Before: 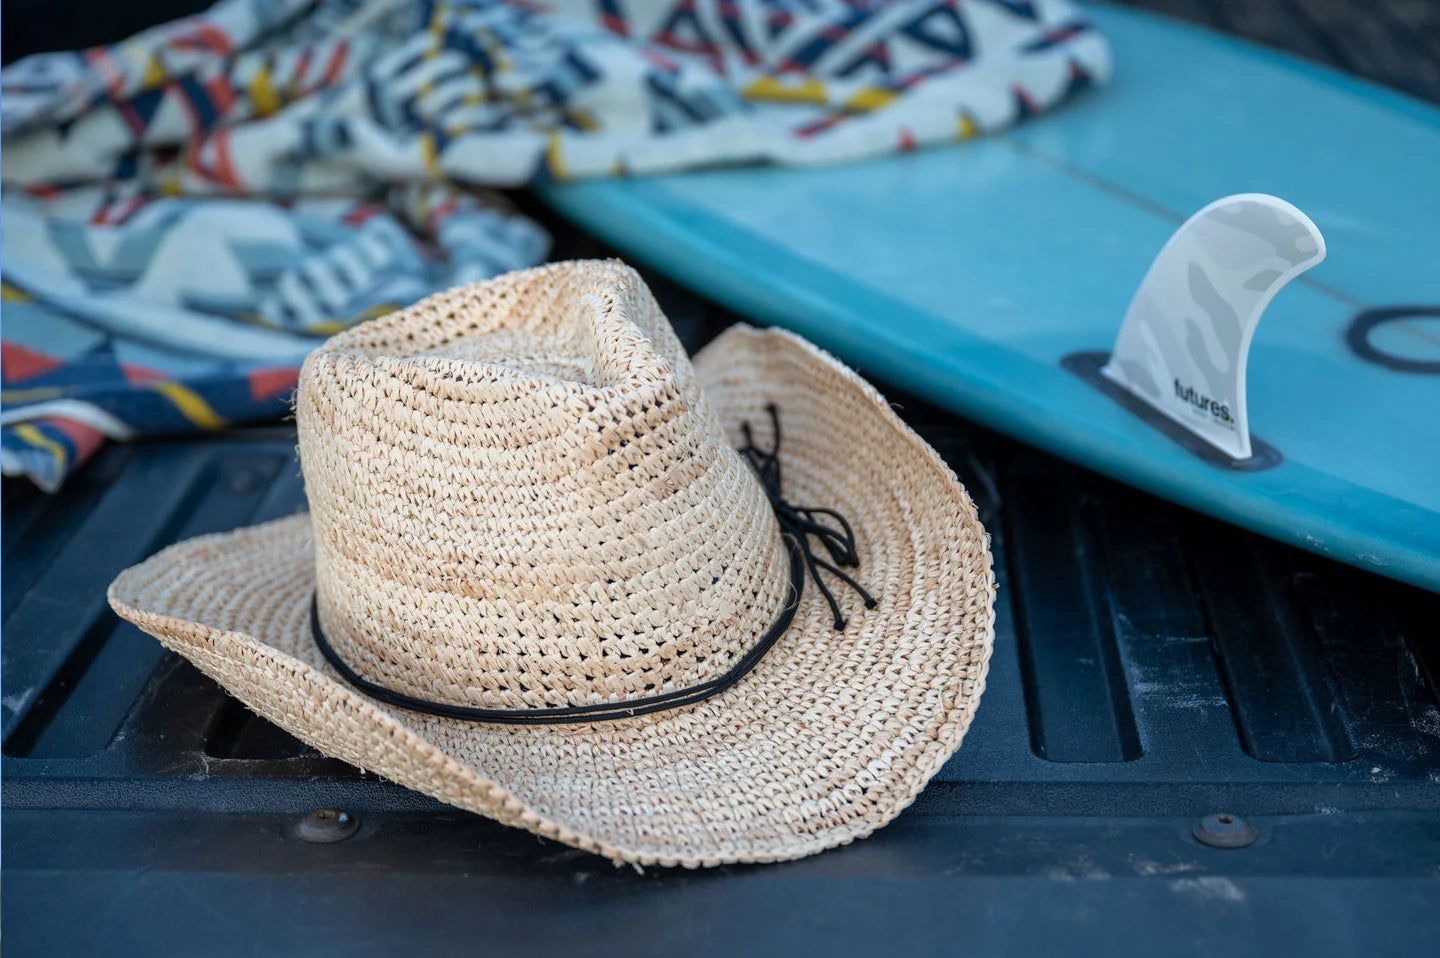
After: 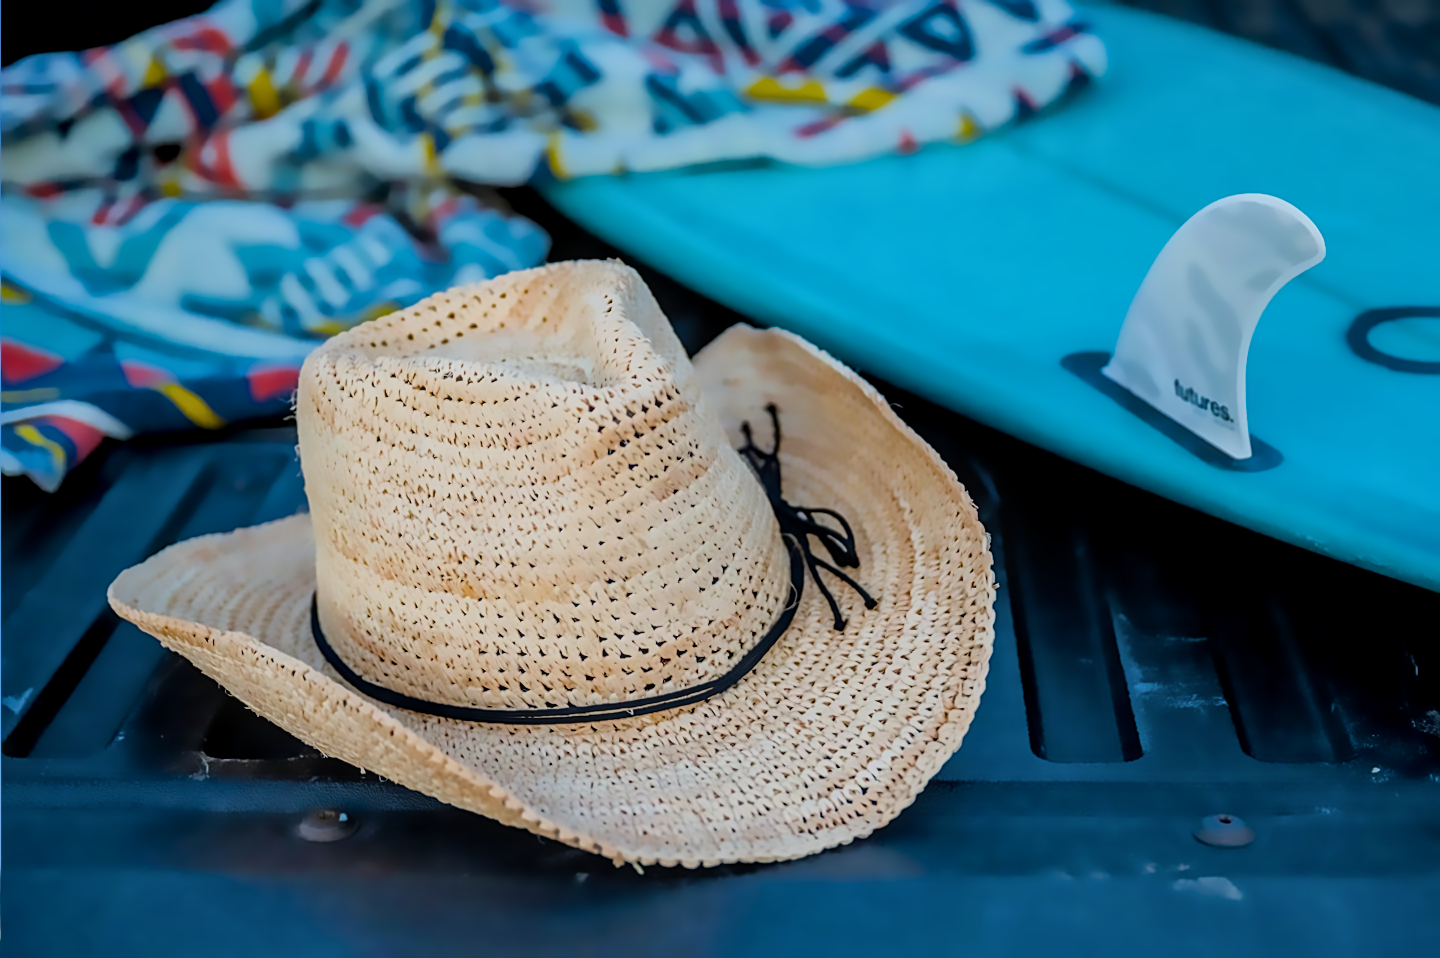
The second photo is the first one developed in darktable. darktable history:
astrophoto denoise: patch size 1, strength 100%, luma 100%
sharpen: on, module defaults
local contrast: on, module defaults
filmic rgb: hardness 4.17
color balance rgb: linear chroma grading › global chroma 23.15%, perceptual saturation grading › global saturation 28.7%, perceptual saturation grading › mid-tones 12.04%, perceptual saturation grading › shadows 10.19%, global vibrance 22.22%
